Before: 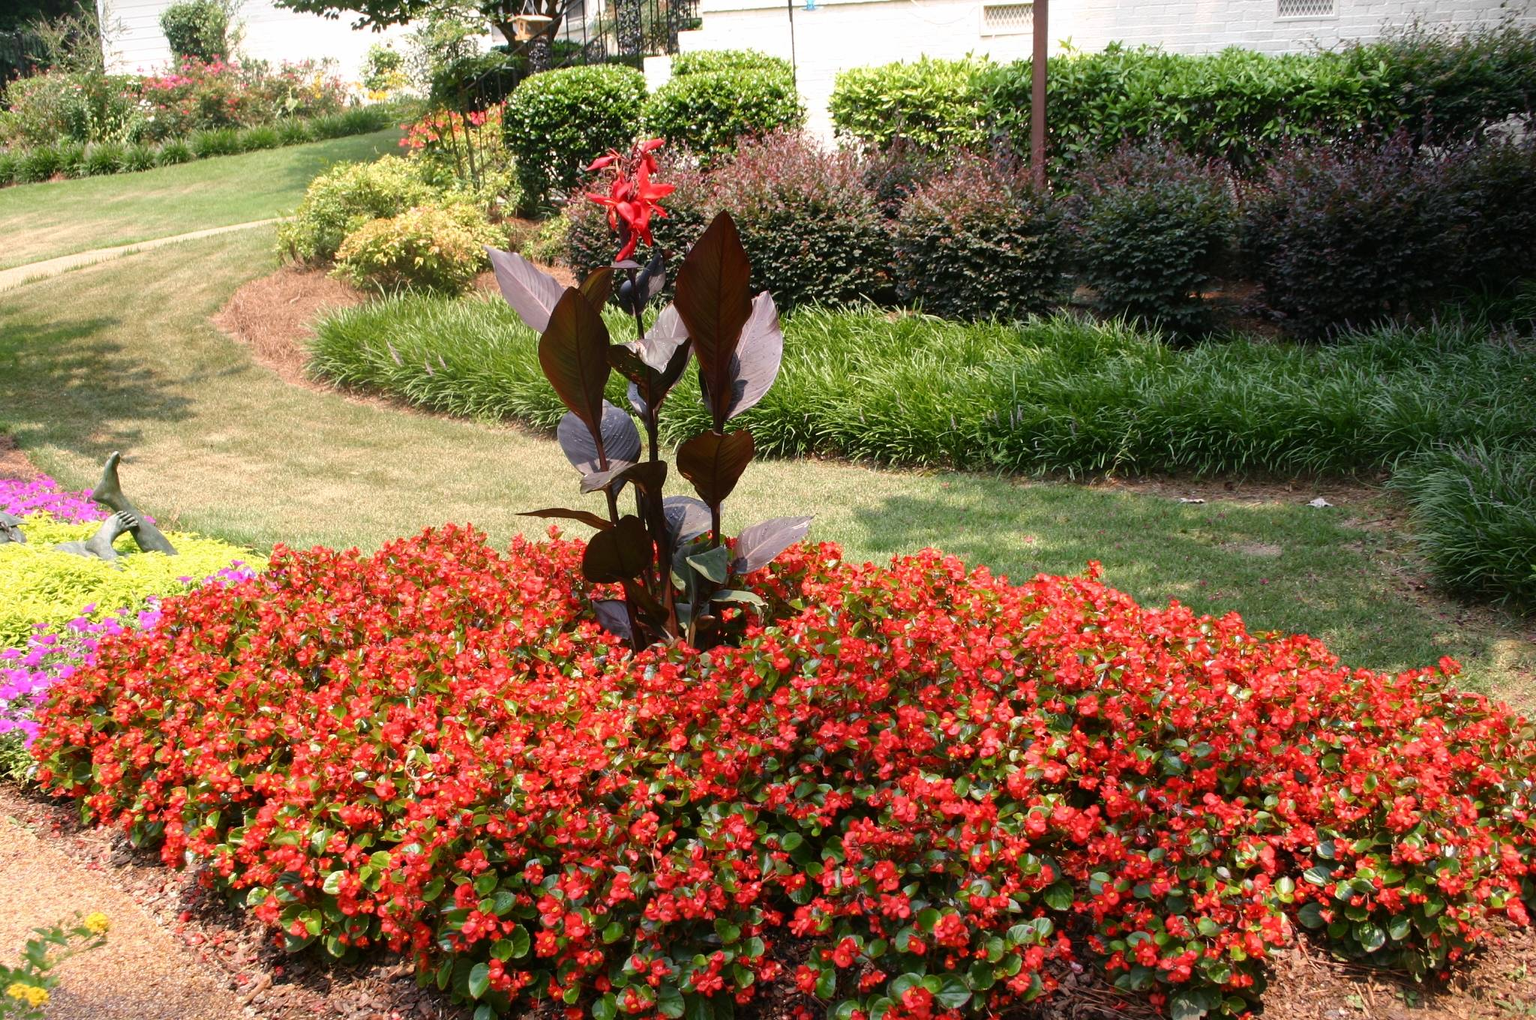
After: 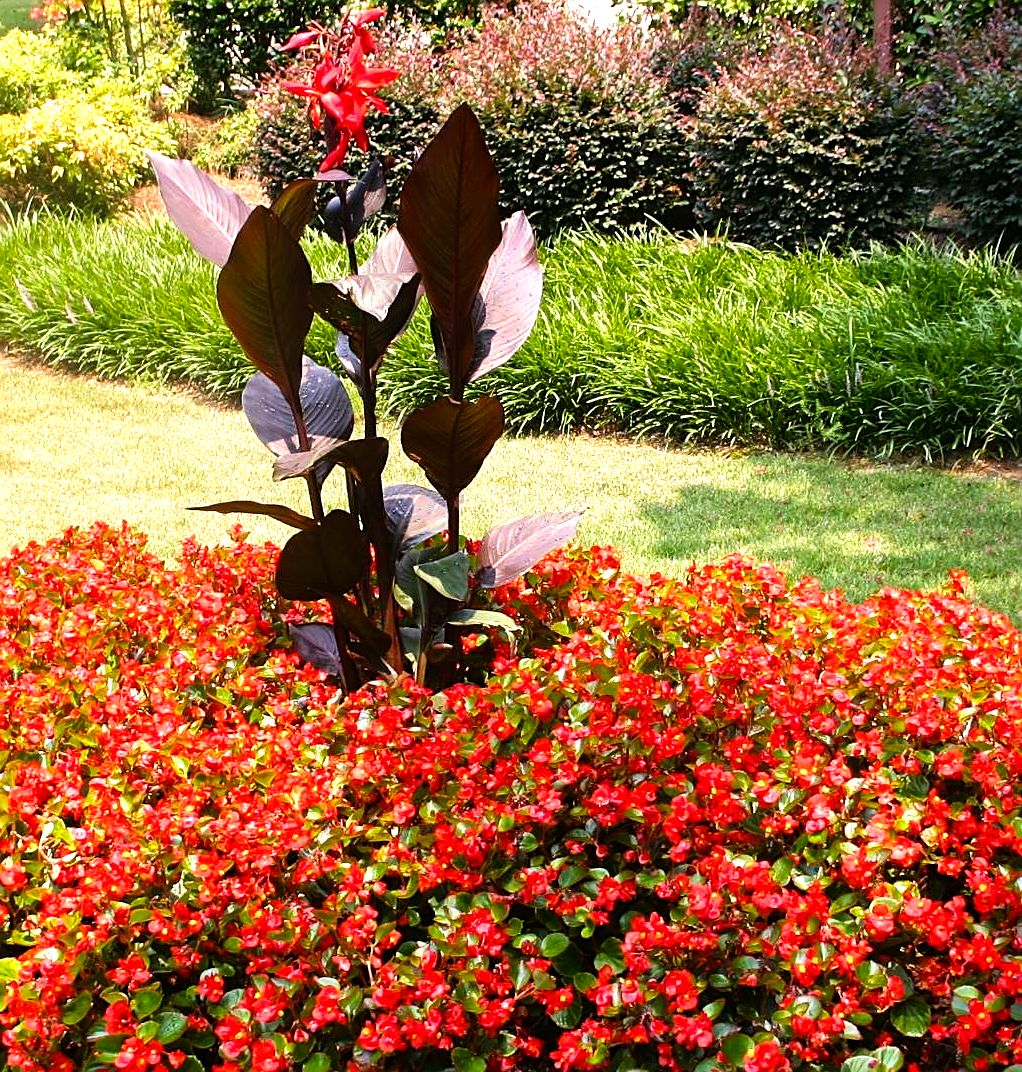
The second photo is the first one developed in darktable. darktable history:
color balance rgb: power › hue 214.43°, highlights gain › luminance 14.783%, perceptual saturation grading › global saturation 25.453%
crop and rotate: angle 0.023°, left 24.468%, top 13.05%, right 25.552%, bottom 8.076%
sharpen: on, module defaults
tone equalizer: -8 EV -0.78 EV, -7 EV -0.729 EV, -6 EV -0.571 EV, -5 EV -0.379 EV, -3 EV 0.399 EV, -2 EV 0.6 EV, -1 EV 0.696 EV, +0 EV 0.751 EV
velvia: on, module defaults
